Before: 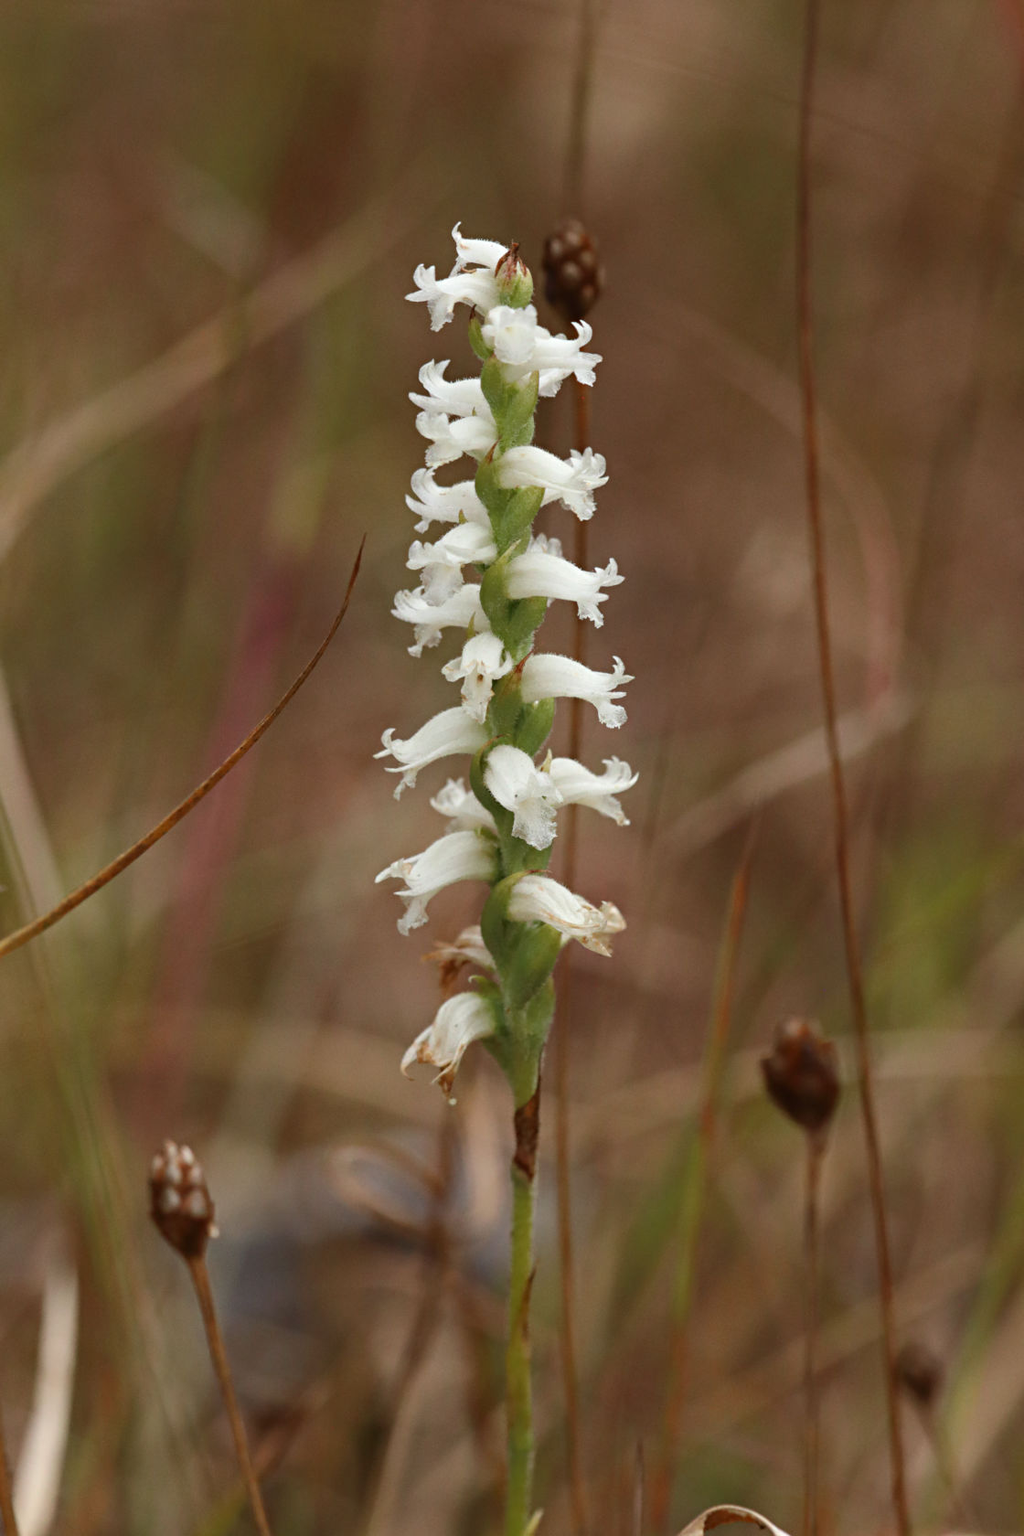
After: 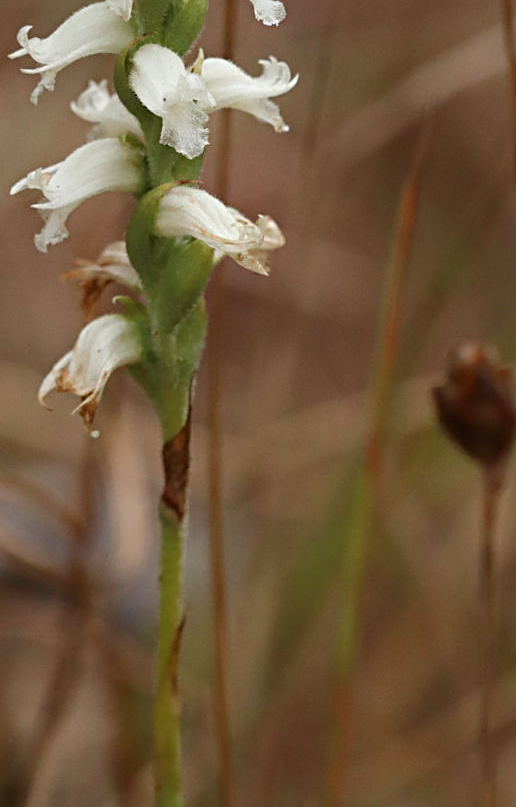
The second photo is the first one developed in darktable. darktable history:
sharpen: amount 0.466
crop: left 35.795%, top 45.912%, right 18.094%, bottom 6.028%
